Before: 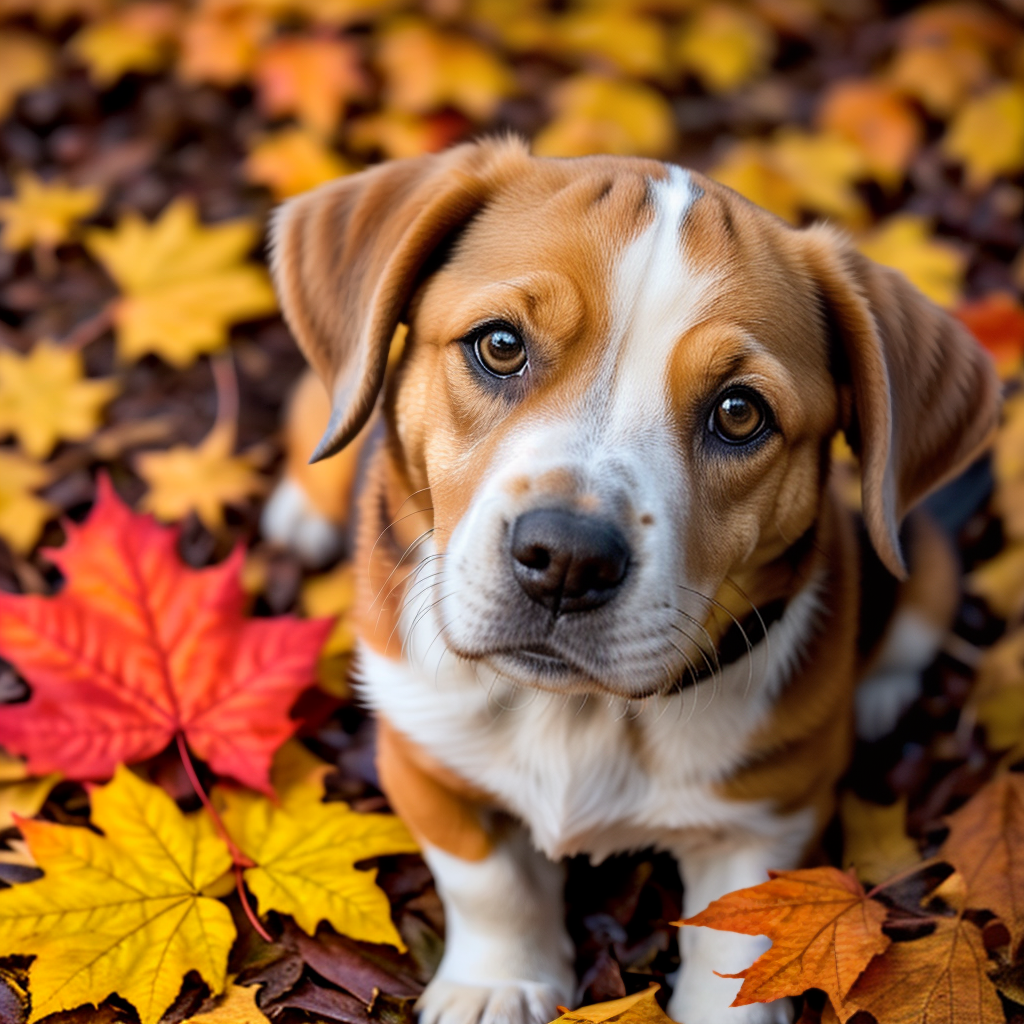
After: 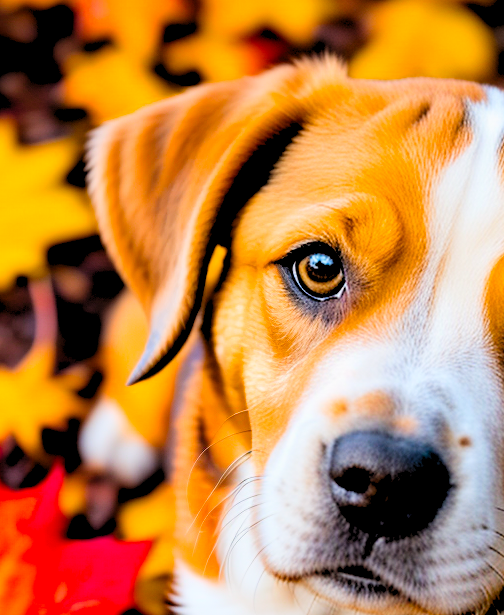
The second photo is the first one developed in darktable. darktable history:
levels: black 3.83%, white 90.64%, levels [0.044, 0.416, 0.908]
filmic rgb: black relative exposure -5 EV, hardness 2.88, contrast 1.2, highlights saturation mix -30%
color balance rgb: linear chroma grading › global chroma 15%, perceptual saturation grading › global saturation 30%
contrast brightness saturation: contrast 0.04, saturation 0.07
crop: left 17.835%, top 7.675%, right 32.881%, bottom 32.213%
